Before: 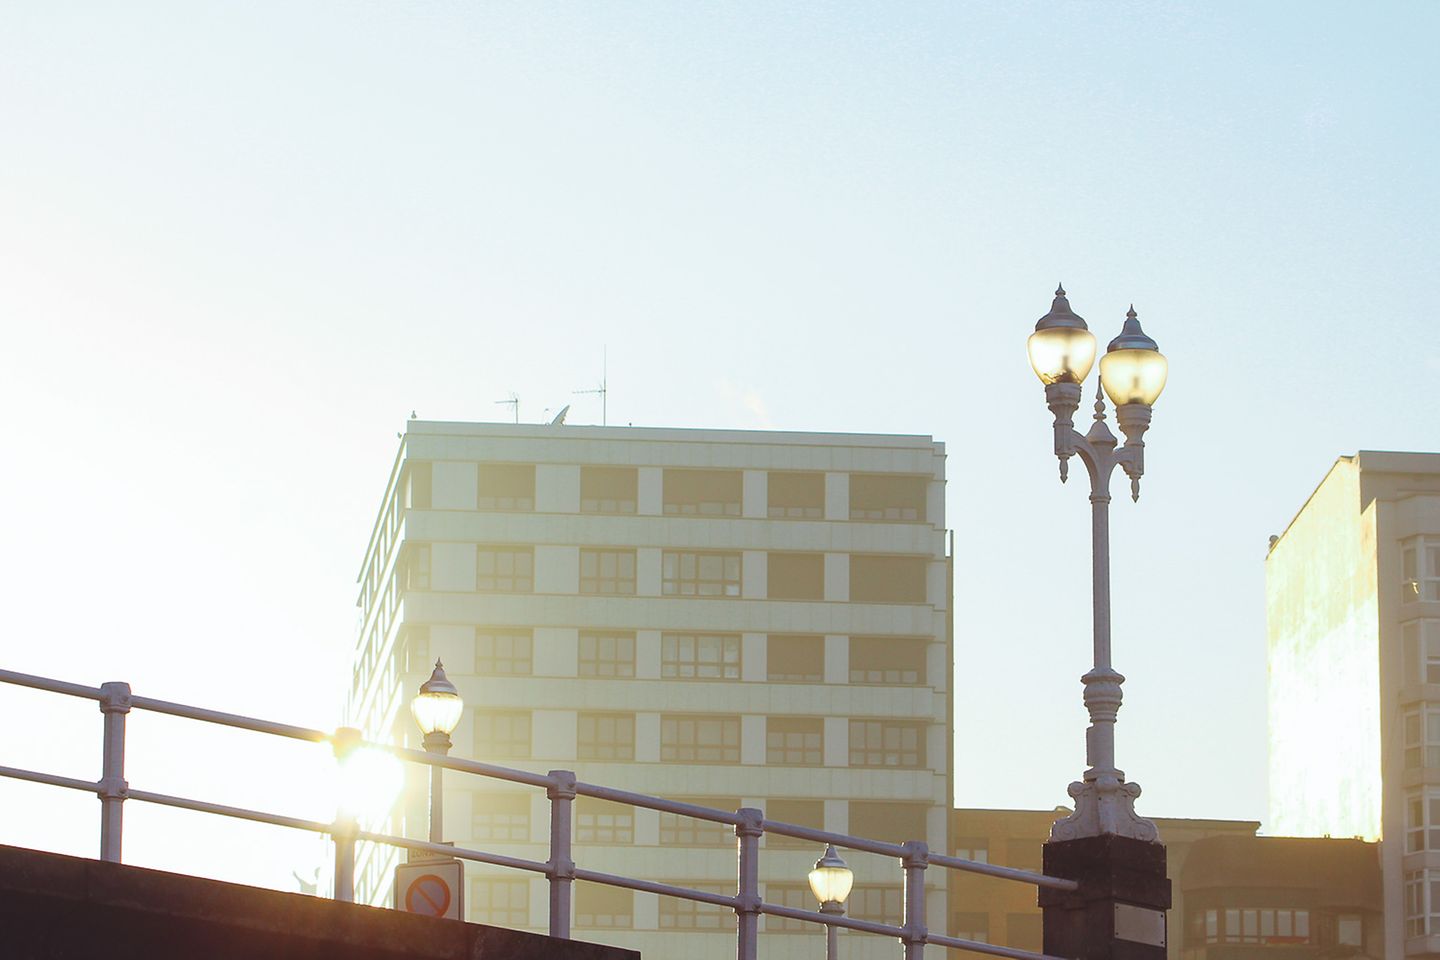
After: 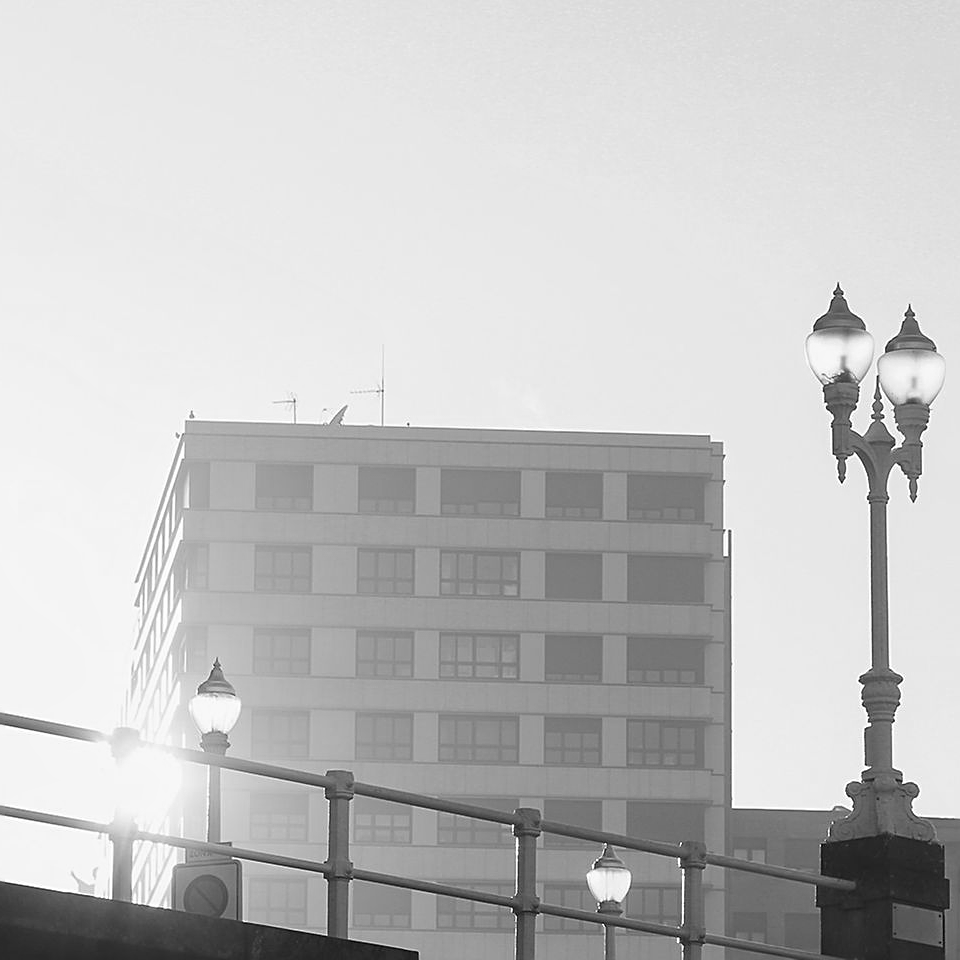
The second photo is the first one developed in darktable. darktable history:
monochrome: a -92.57, b 58.91
crop and rotate: left 15.446%, right 17.836%
color balance rgb: linear chroma grading › global chroma 3.45%, perceptual saturation grading › global saturation 11.24%, perceptual brilliance grading › global brilliance 3.04%, global vibrance 2.8%
sharpen: on, module defaults
